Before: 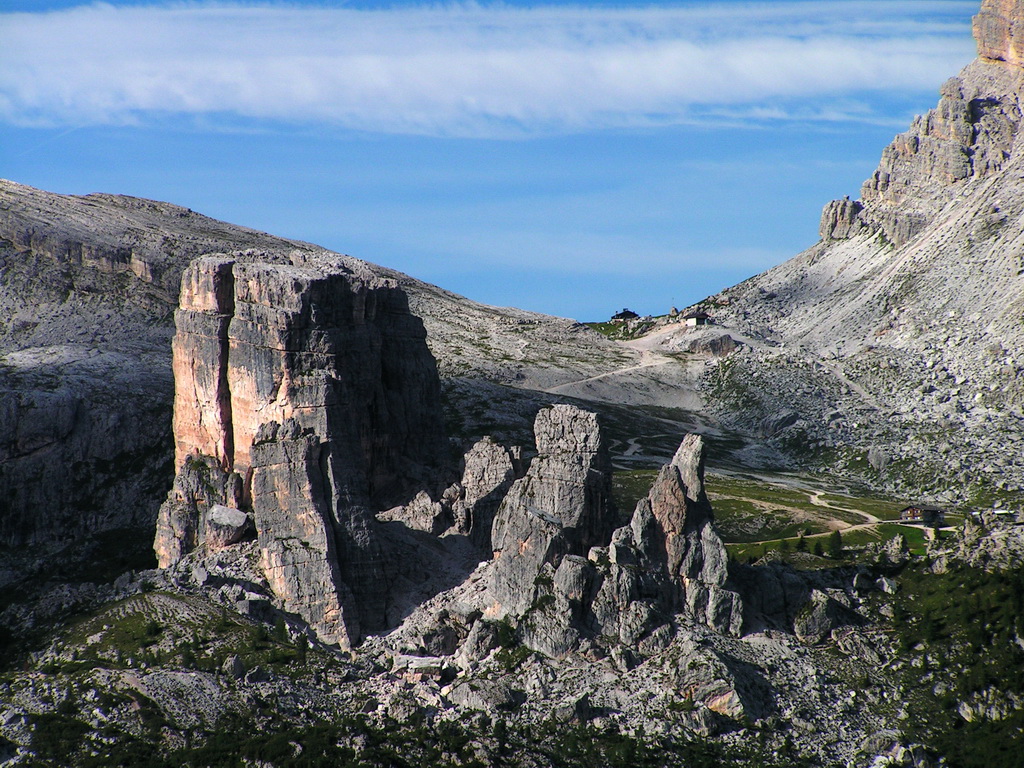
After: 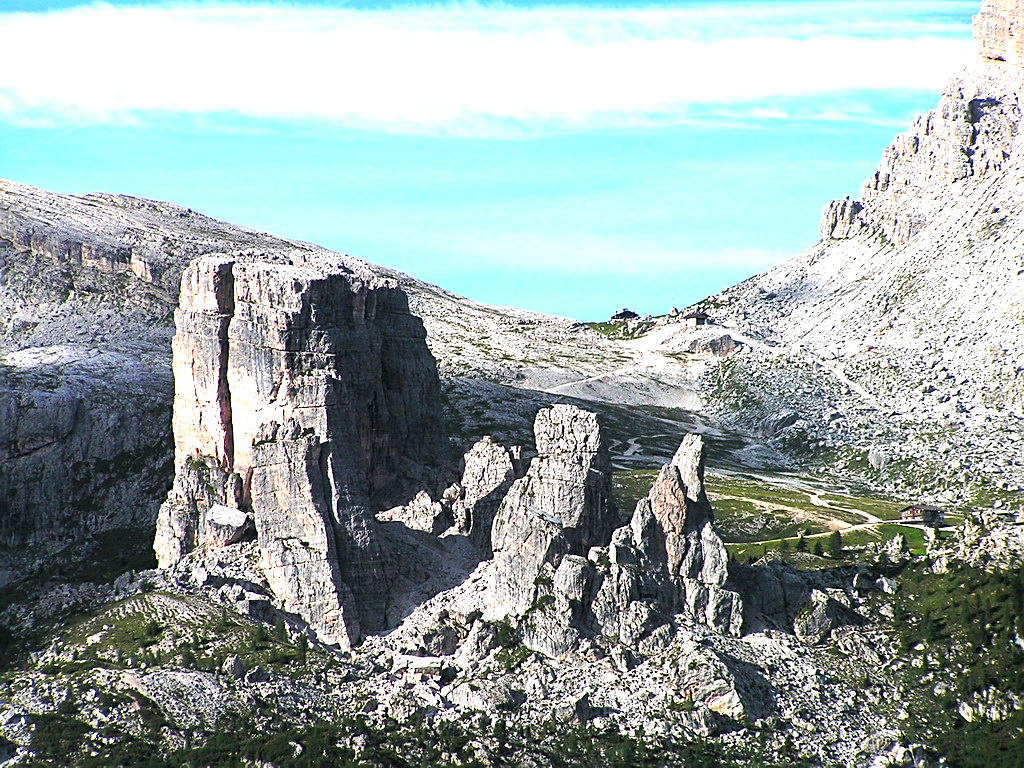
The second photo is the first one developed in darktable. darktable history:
exposure: black level correction 0, exposure 0.499 EV, compensate exposure bias true, compensate highlight preservation false
sharpen: on, module defaults
